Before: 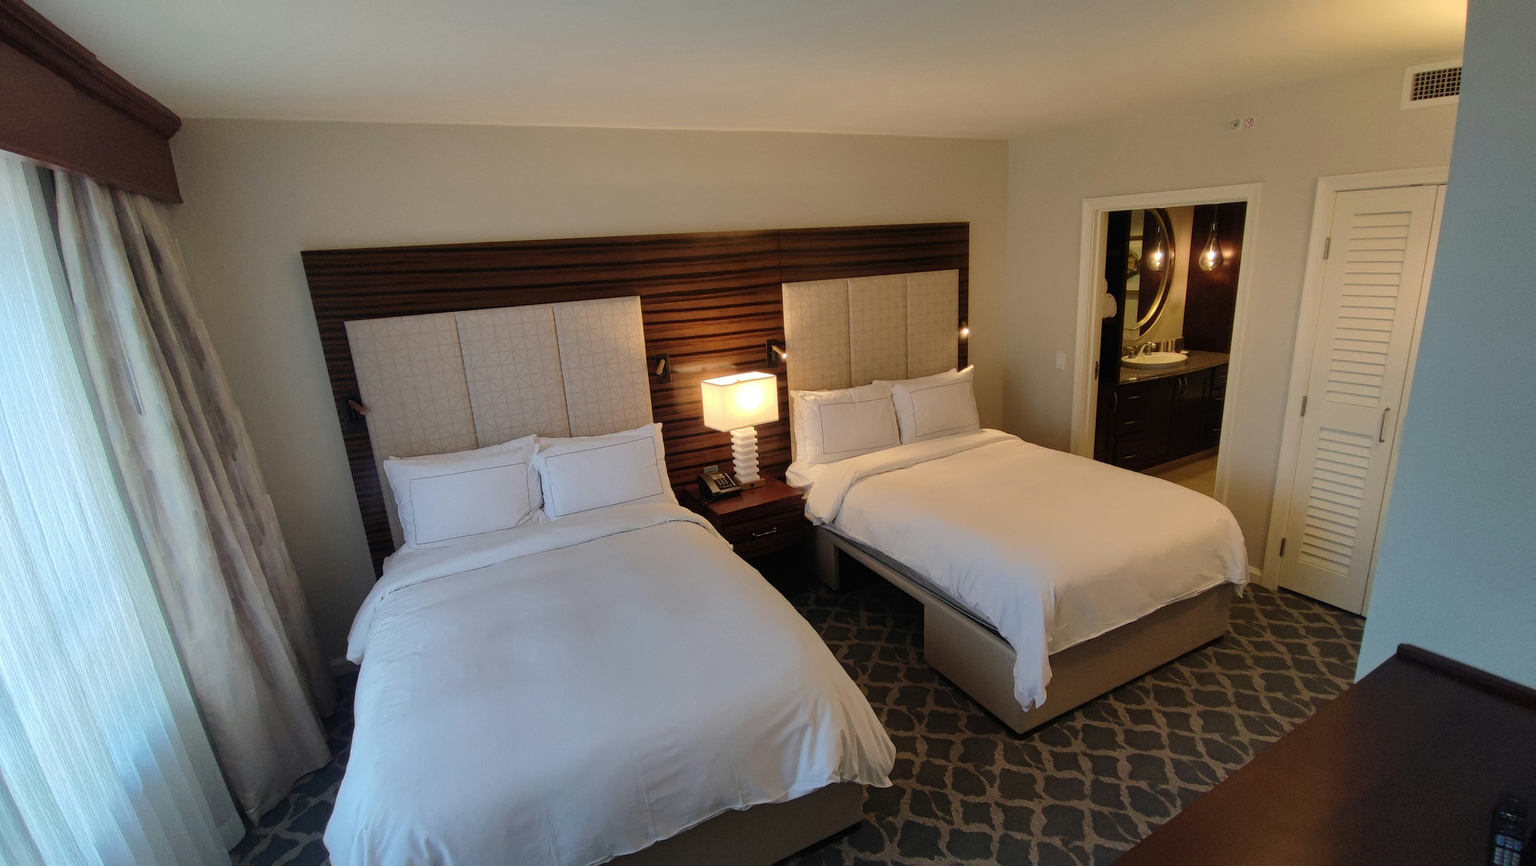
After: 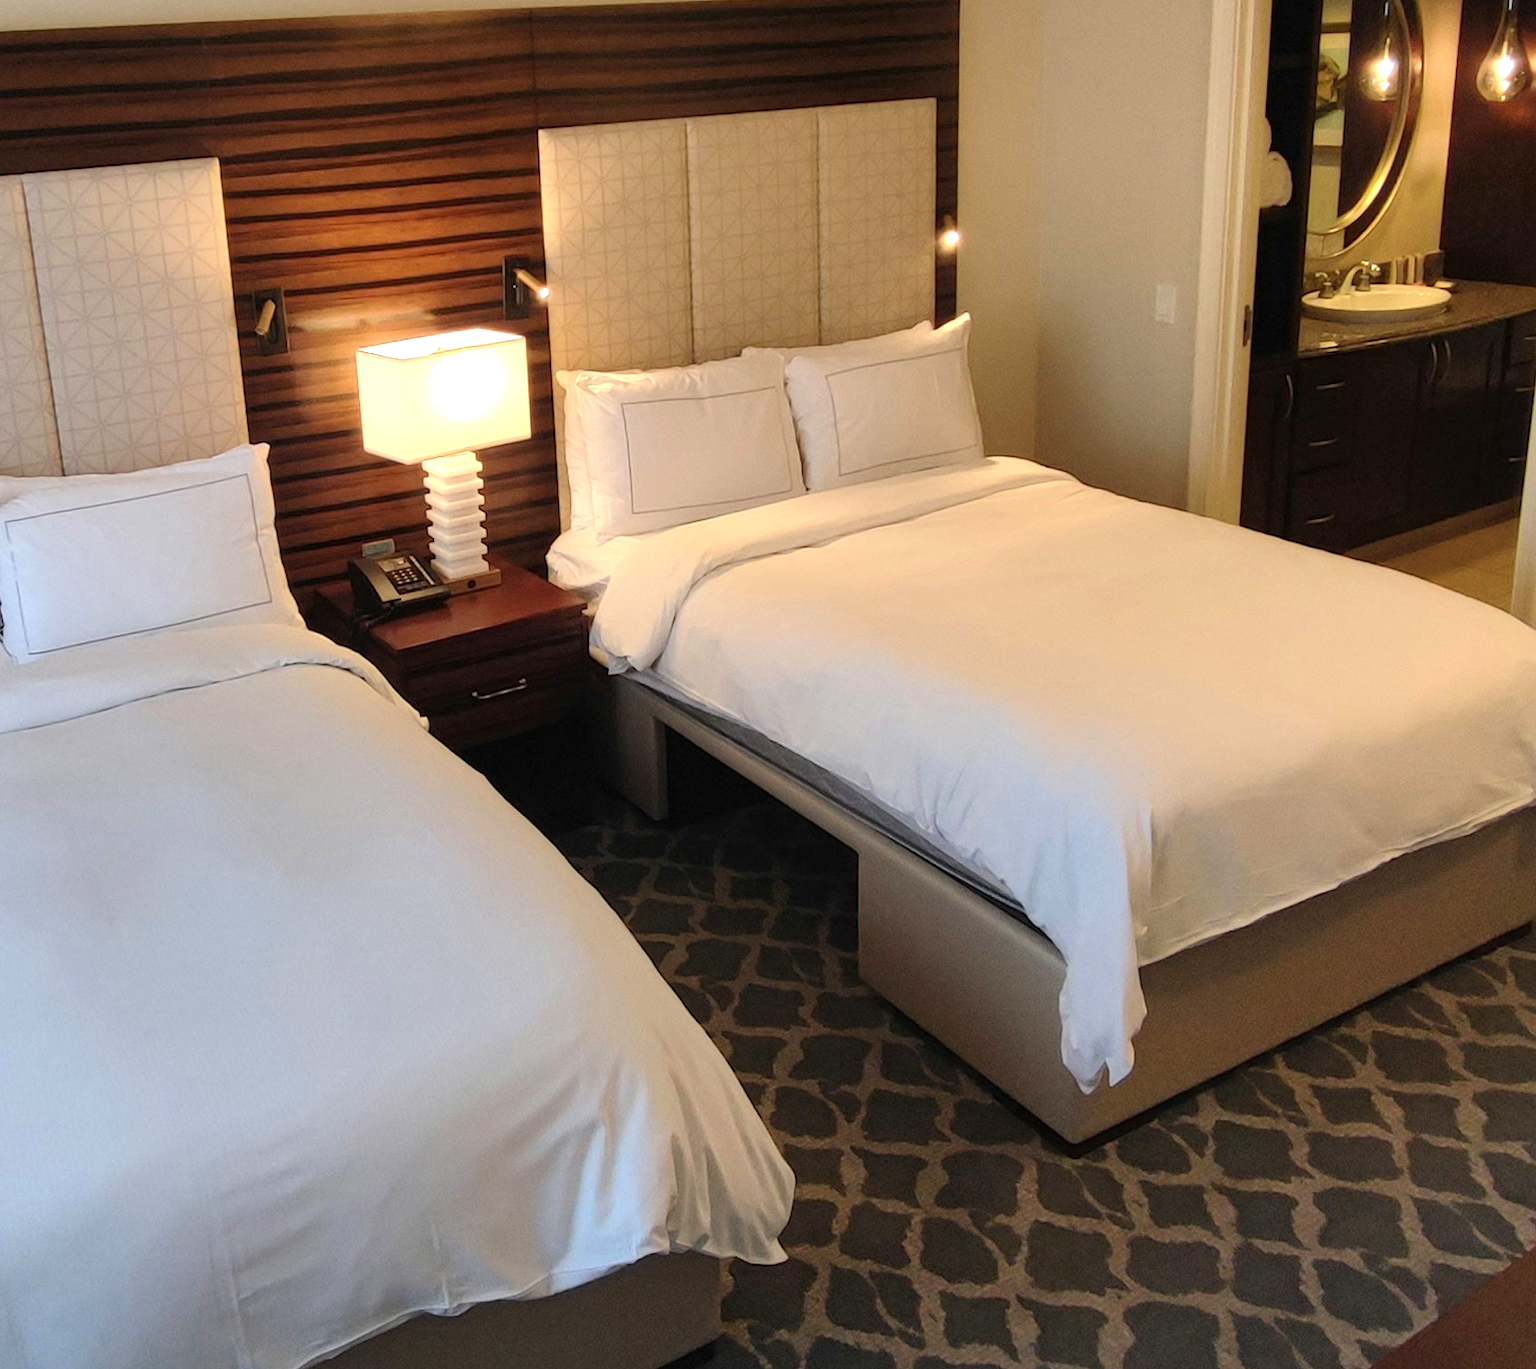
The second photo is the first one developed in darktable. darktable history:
exposure: black level correction 0, exposure 0.695 EV, compensate highlight preservation false
crop: left 35.347%, top 26.087%, right 20.214%, bottom 3.458%
